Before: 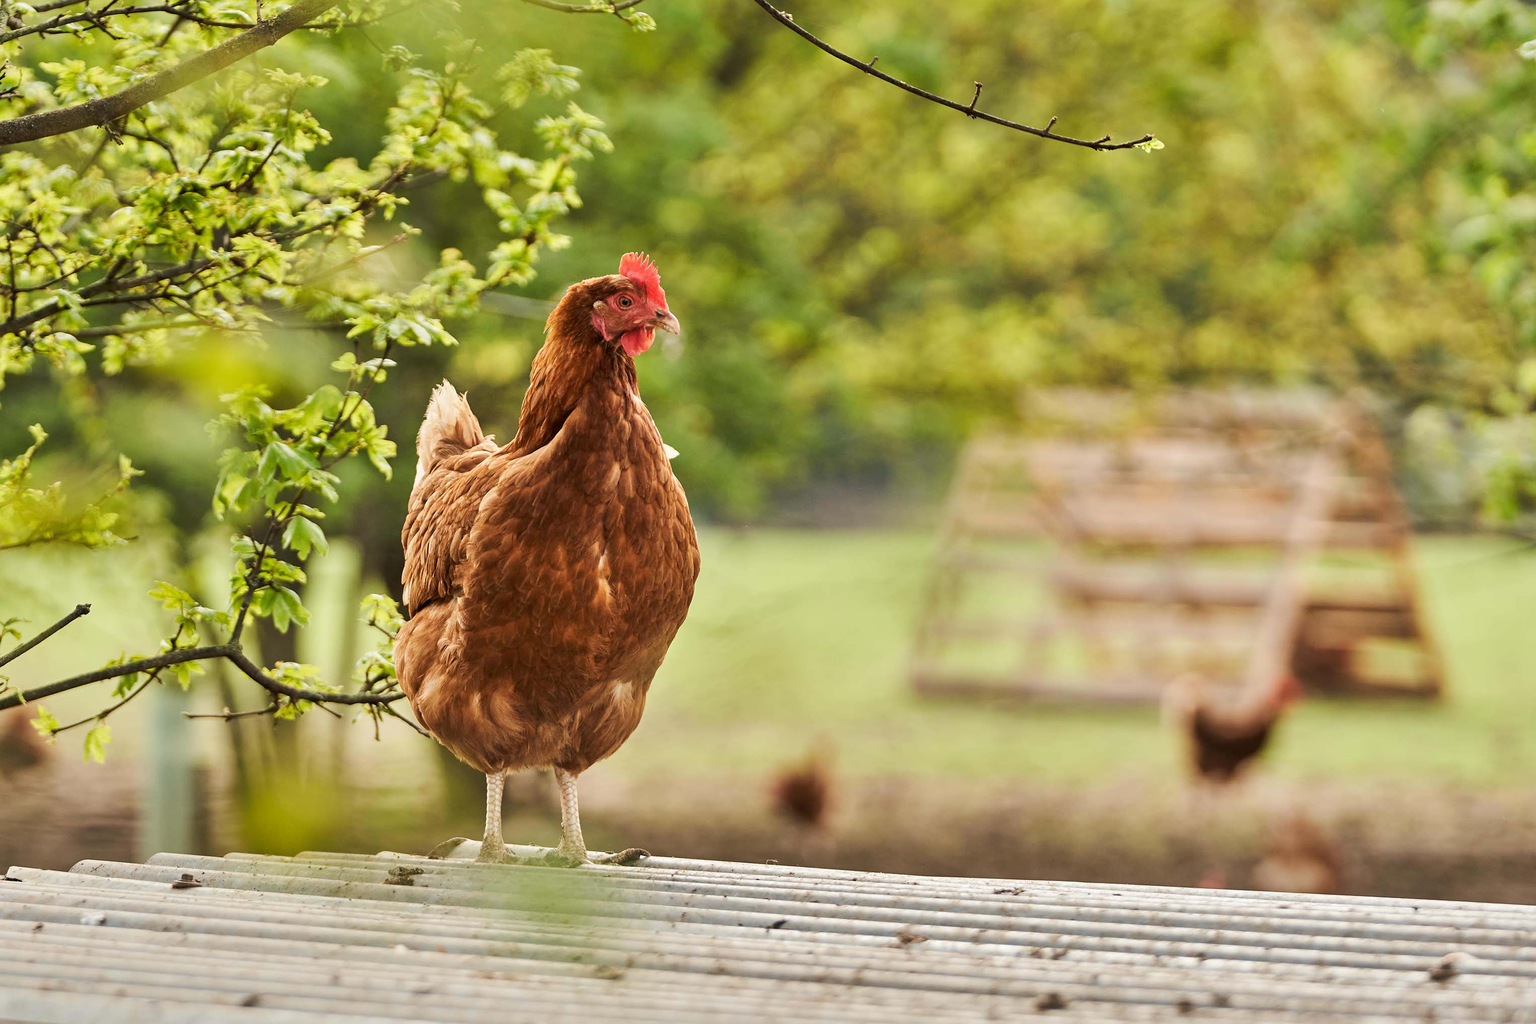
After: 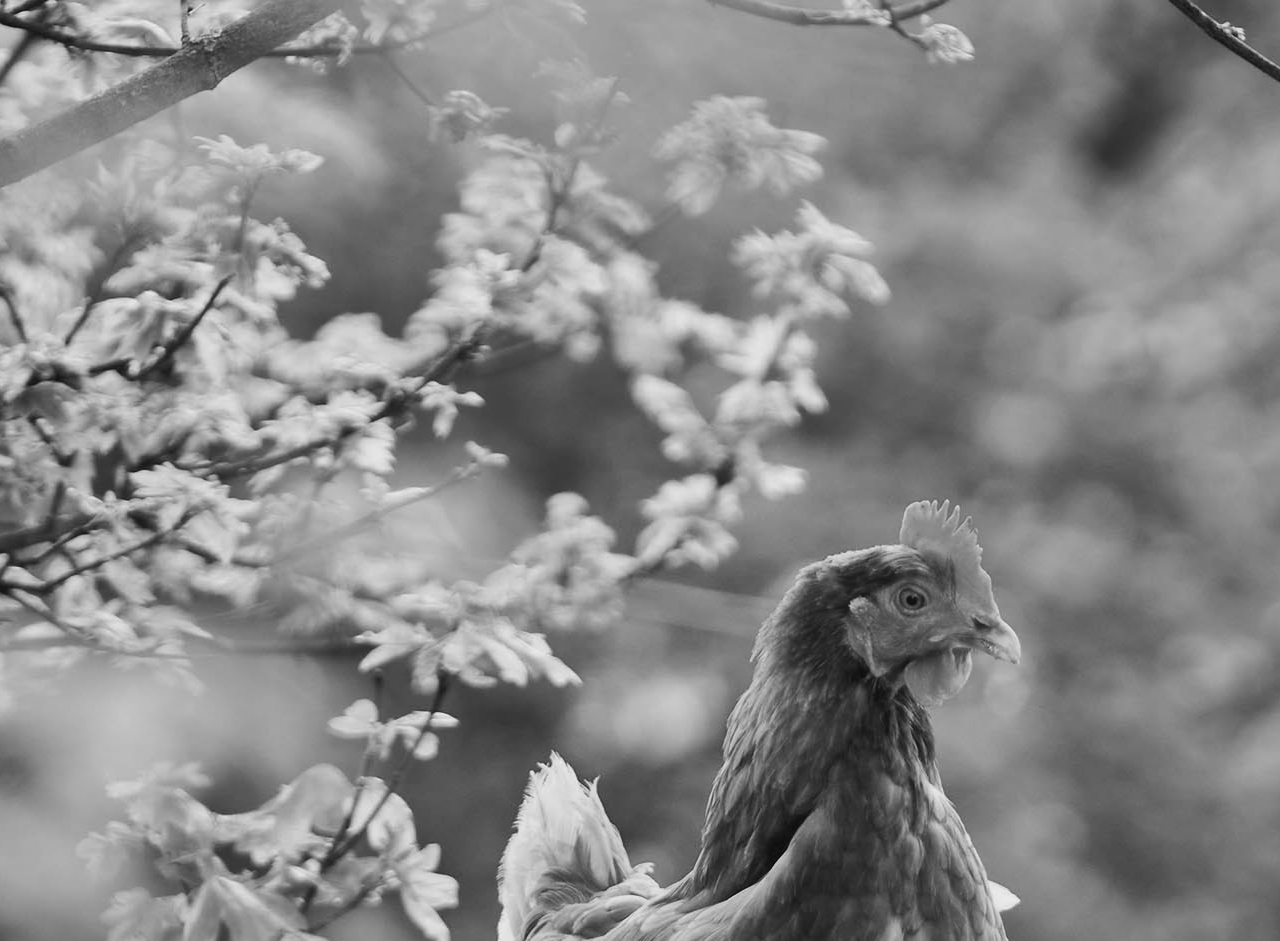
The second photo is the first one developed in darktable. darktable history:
contrast equalizer: octaves 7, y [[0.502, 0.505, 0.512, 0.529, 0.564, 0.588], [0.5 ×6], [0.502, 0.505, 0.512, 0.529, 0.564, 0.588], [0, 0.001, 0.001, 0.004, 0.008, 0.011], [0, 0.001, 0.001, 0.004, 0.008, 0.011]], mix -1
monochrome: a -74.22, b 78.2
crop and rotate: left 10.817%, top 0.062%, right 47.194%, bottom 53.626%
